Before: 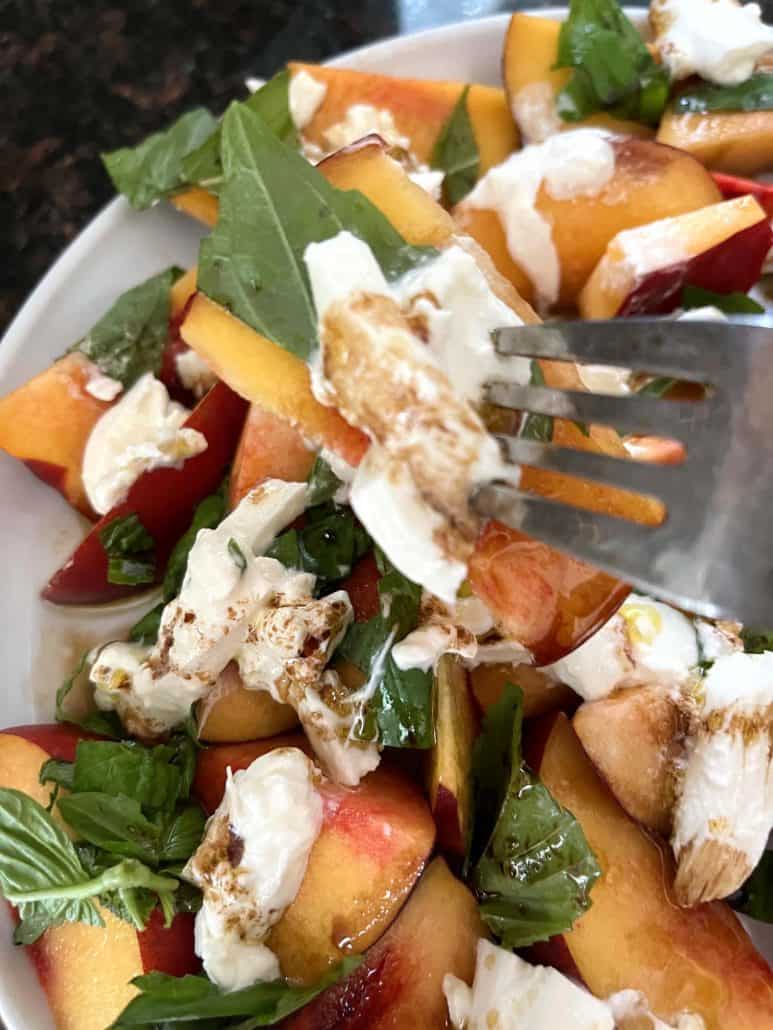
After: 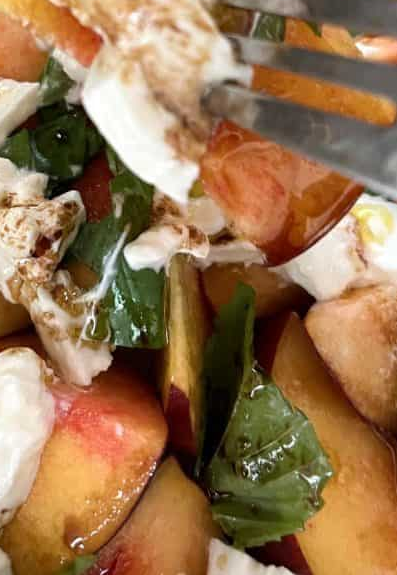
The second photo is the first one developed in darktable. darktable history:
crop: left 34.754%, top 38.912%, right 13.832%, bottom 5.178%
